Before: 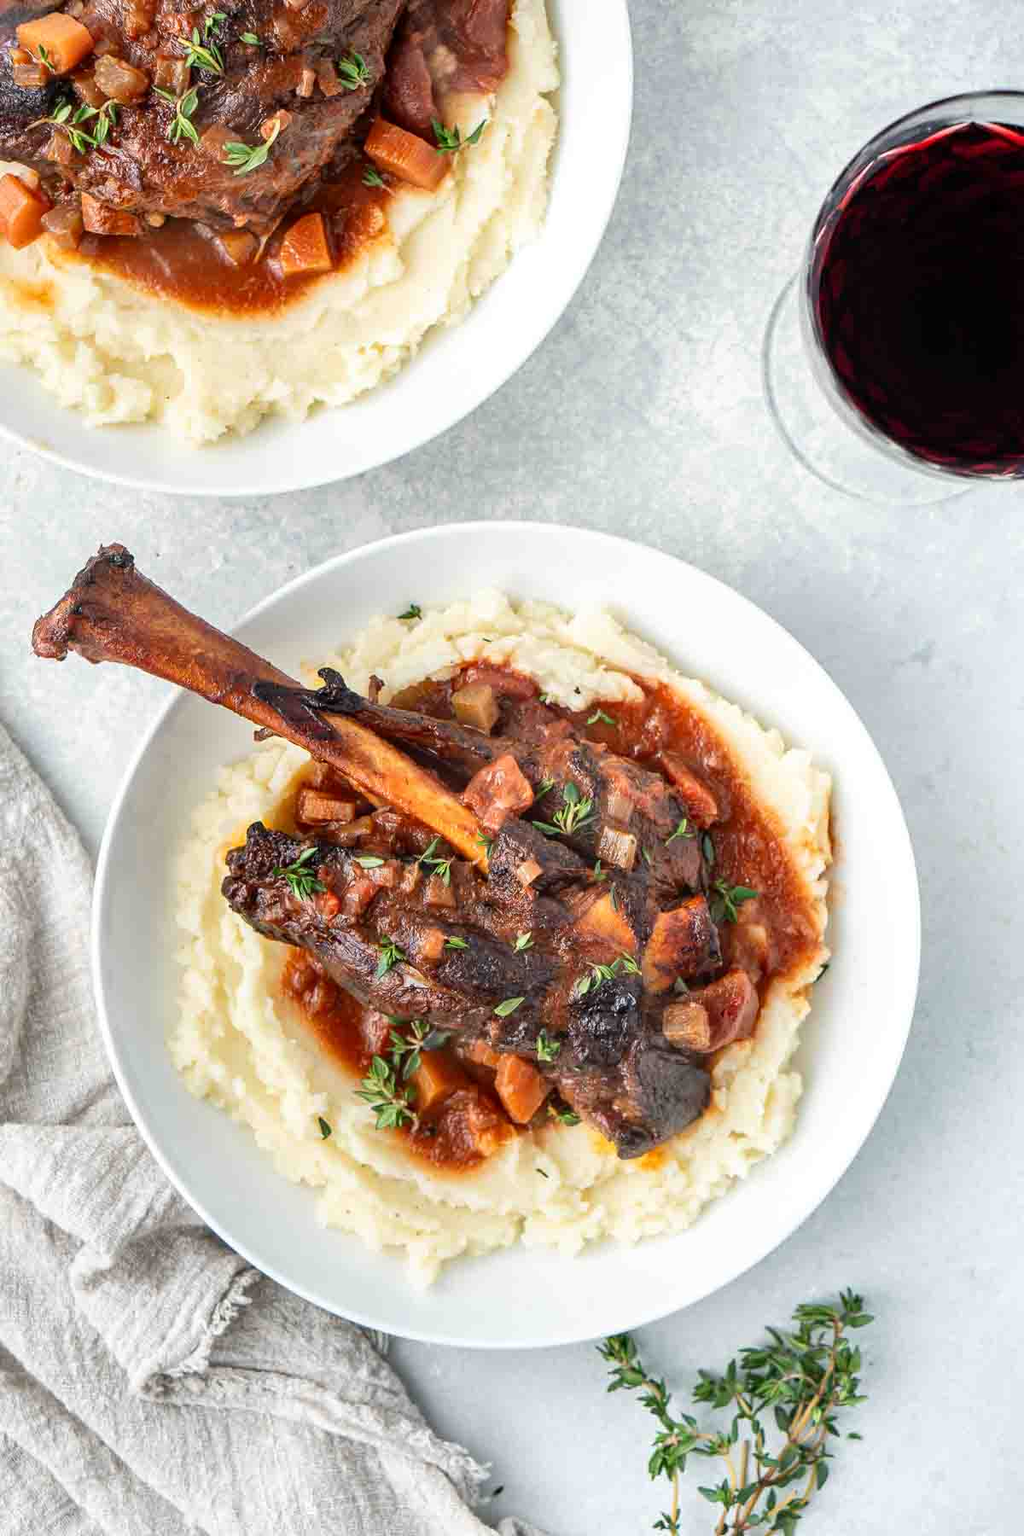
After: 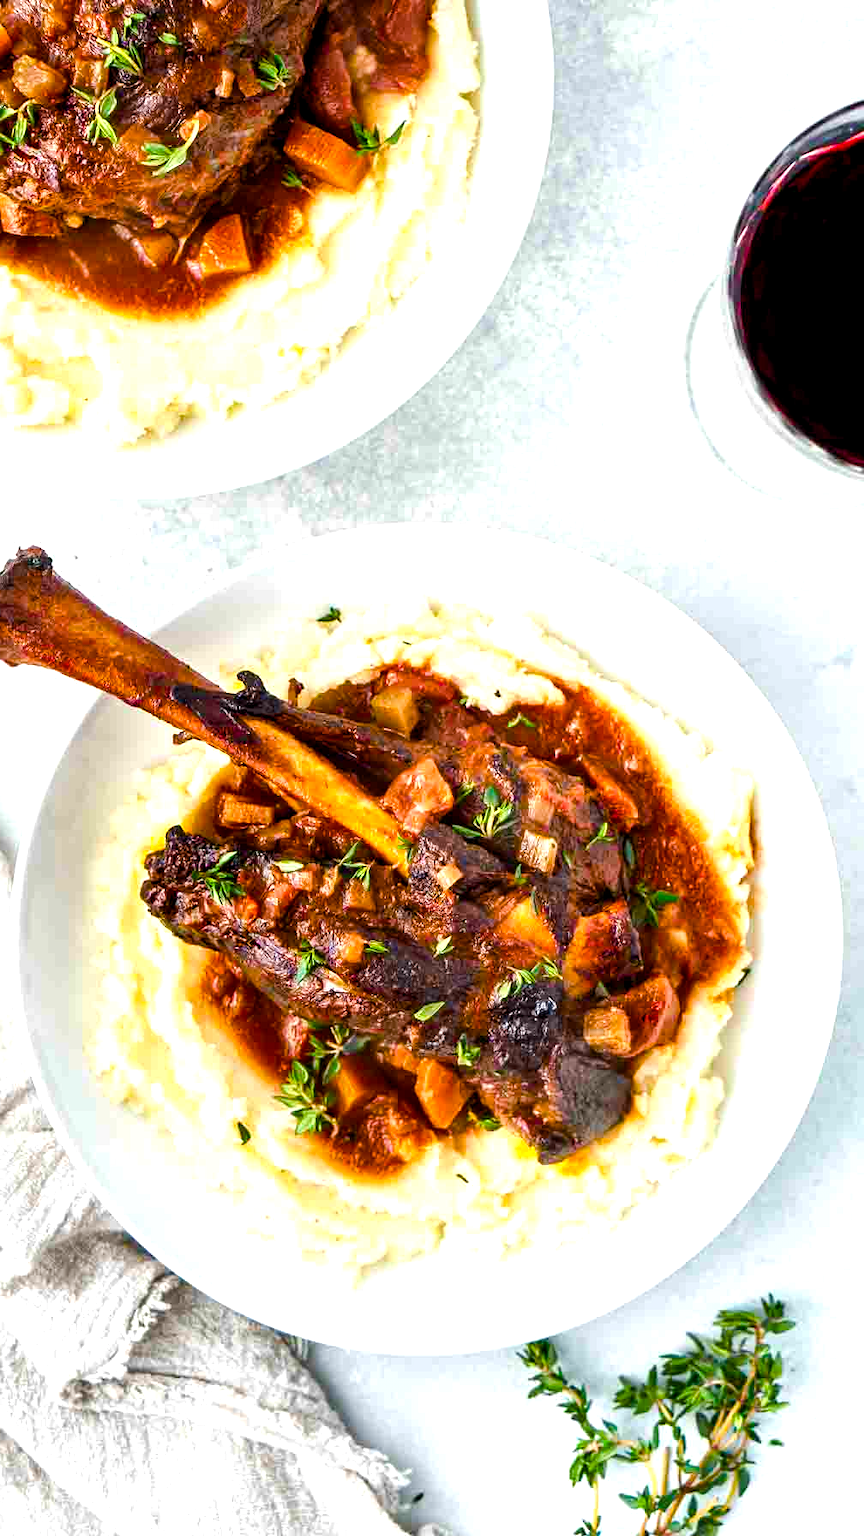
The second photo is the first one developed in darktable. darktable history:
color balance rgb: global offset › luminance -0.37%, perceptual saturation grading › highlights -17.77%, perceptual saturation grading › mid-tones 33.1%, perceptual saturation grading › shadows 50.52%, perceptual brilliance grading › highlights 20%, perceptual brilliance grading › mid-tones 20%, perceptual brilliance grading › shadows -20%, global vibrance 50%
crop: left 8.026%, right 7.374%
